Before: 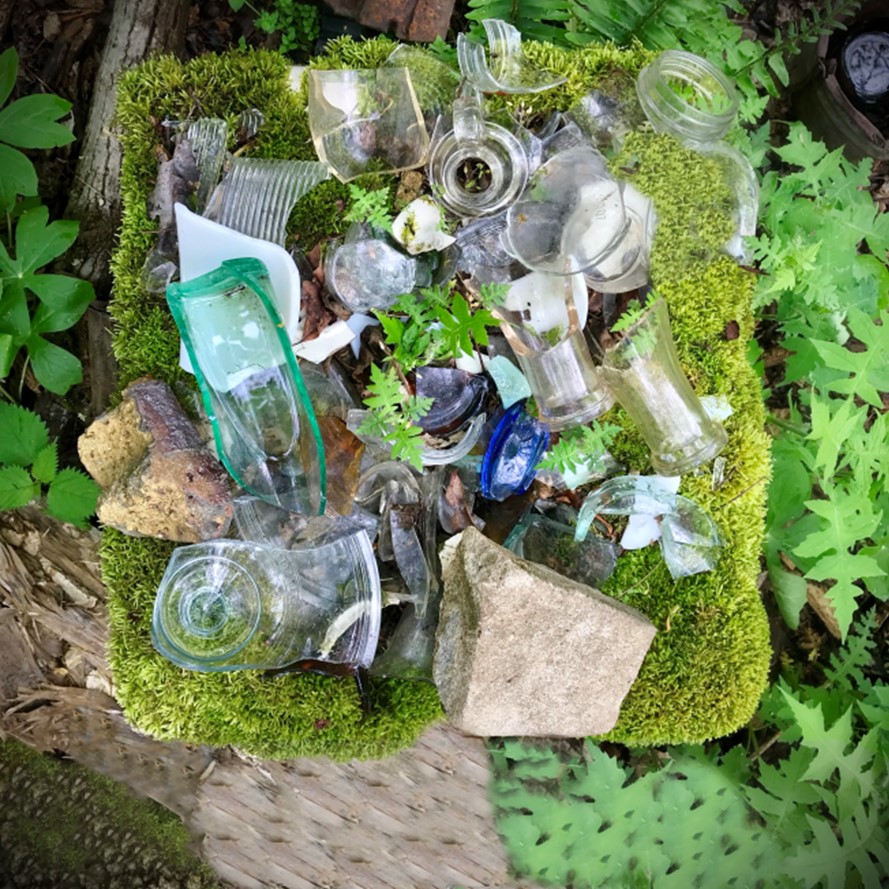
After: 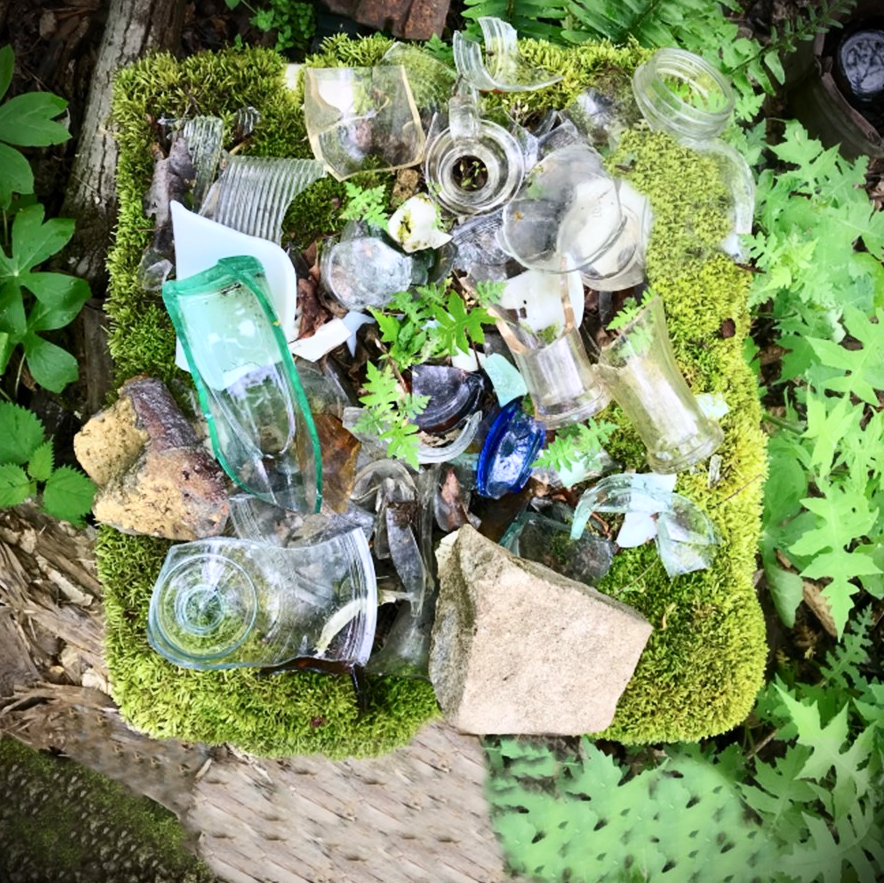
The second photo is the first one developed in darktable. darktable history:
shadows and highlights: radius 336.97, shadows 29.1, soften with gaussian
contrast brightness saturation: contrast 0.238, brightness 0.093
crop and rotate: left 0.528%, top 0.285%, bottom 0.371%
